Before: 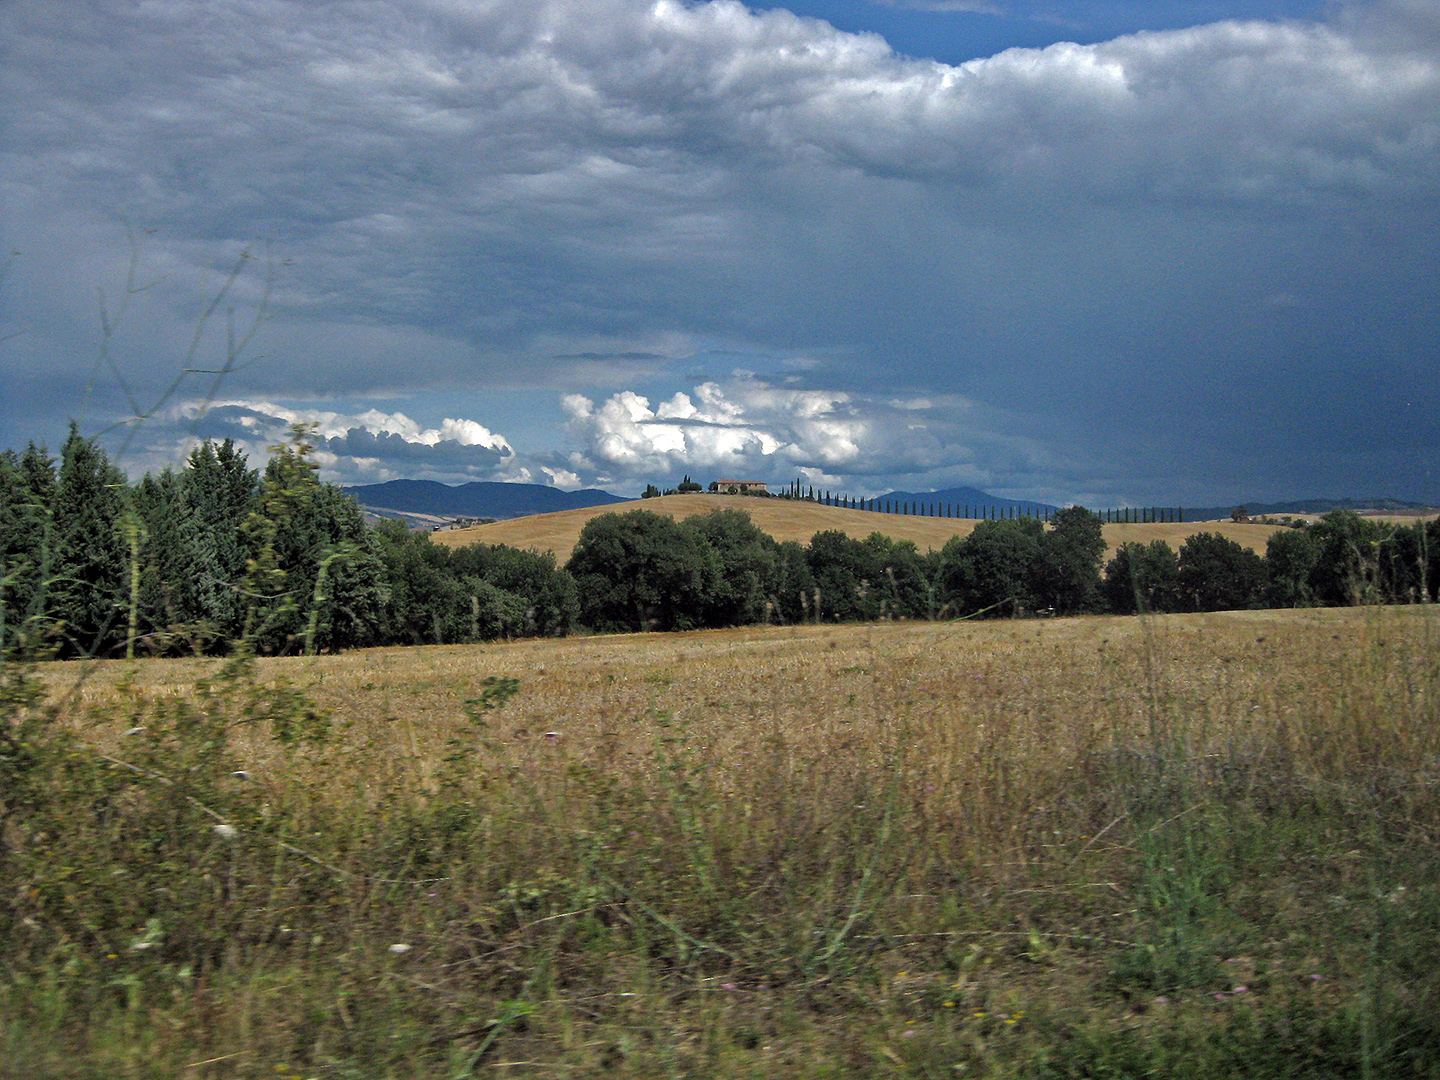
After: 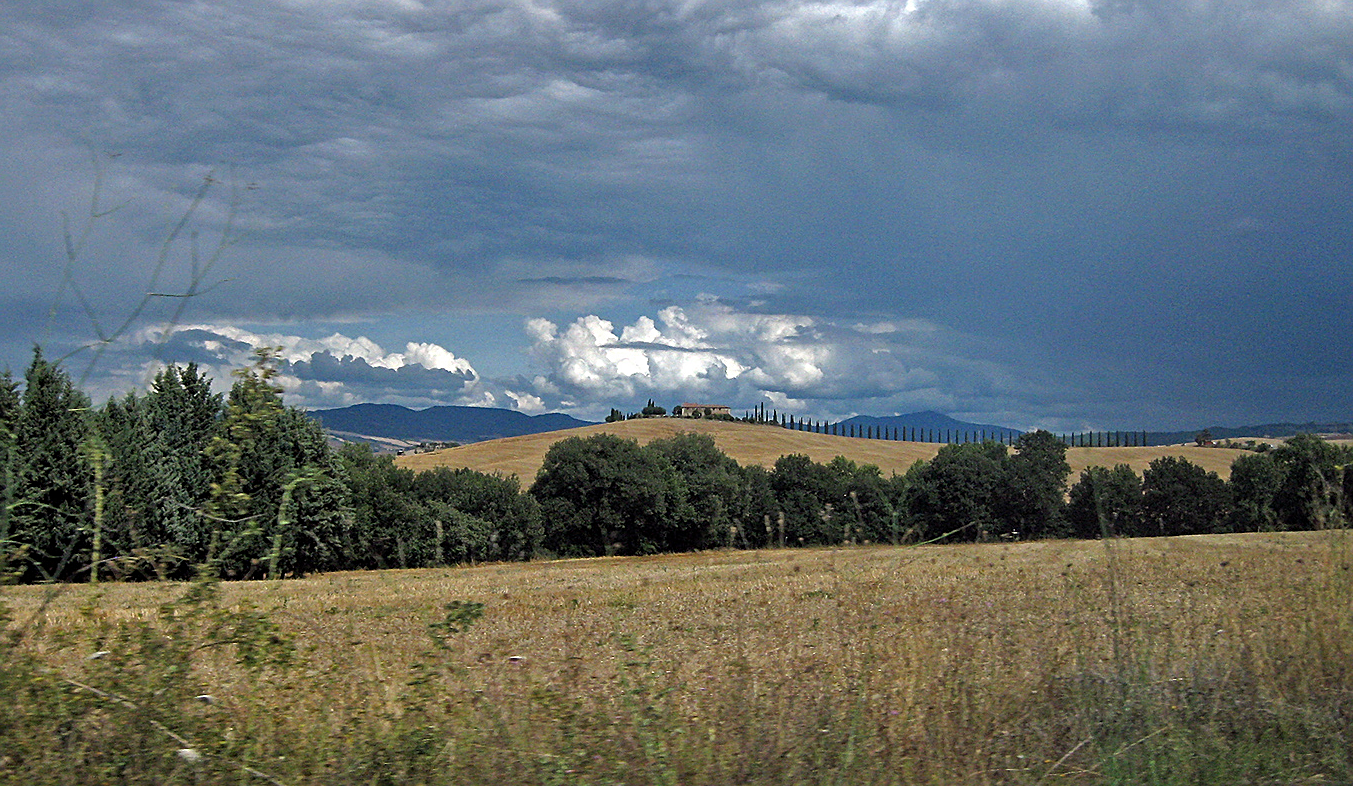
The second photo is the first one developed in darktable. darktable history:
sharpen: on, module defaults
crop: left 2.56%, top 7.087%, right 3.43%, bottom 20.128%
